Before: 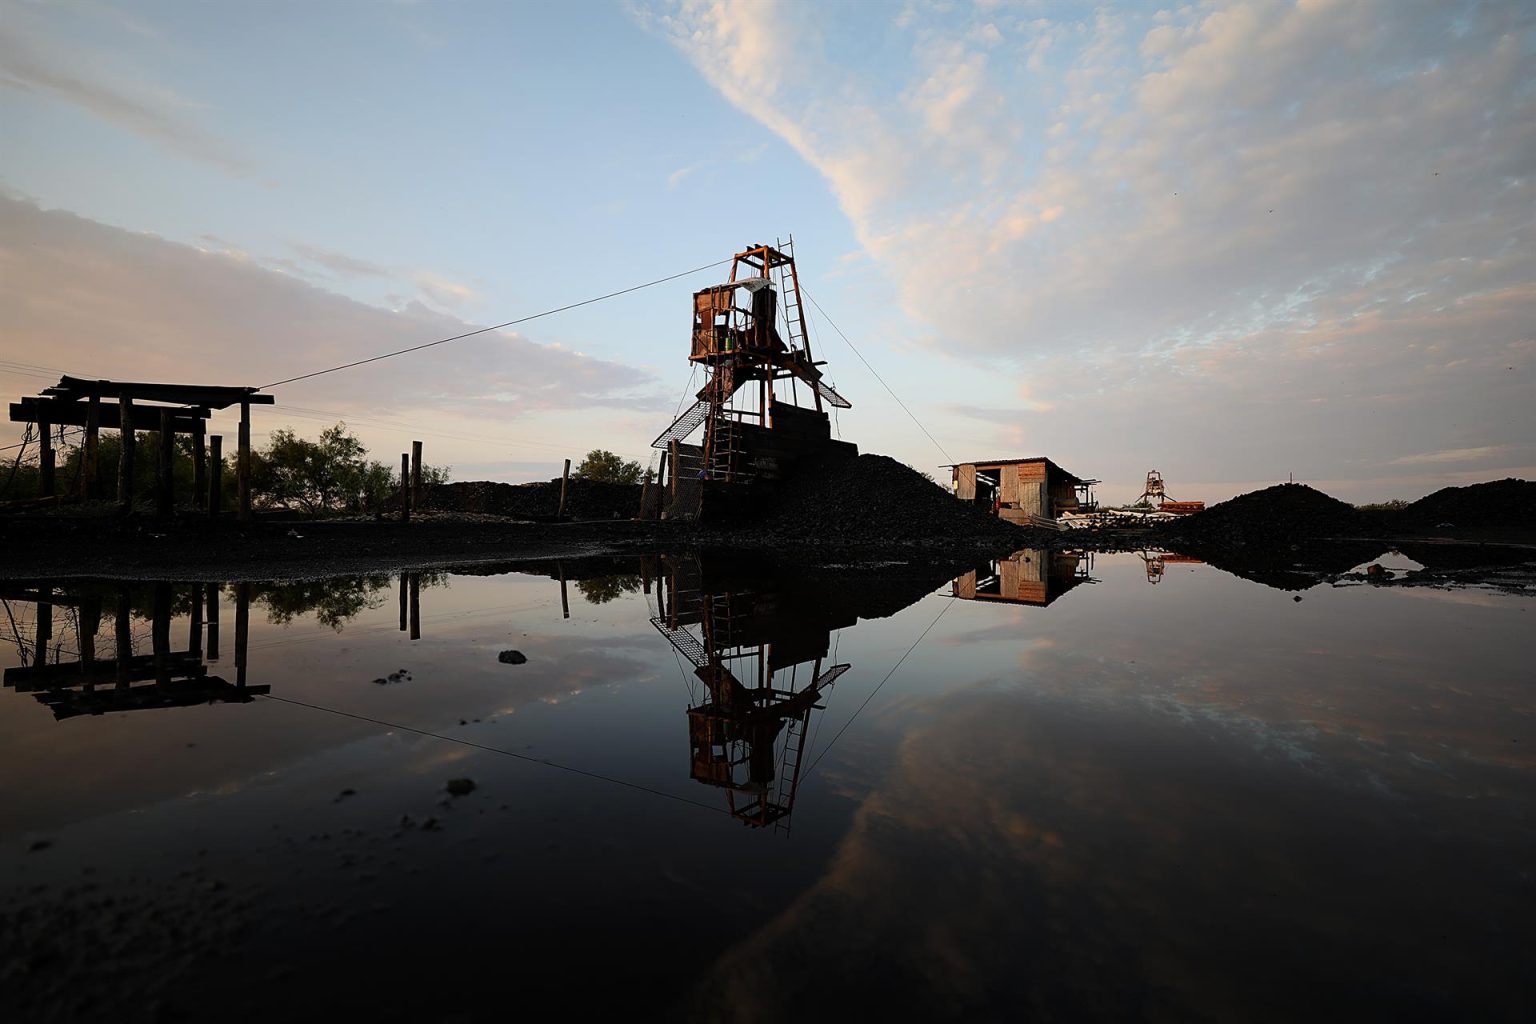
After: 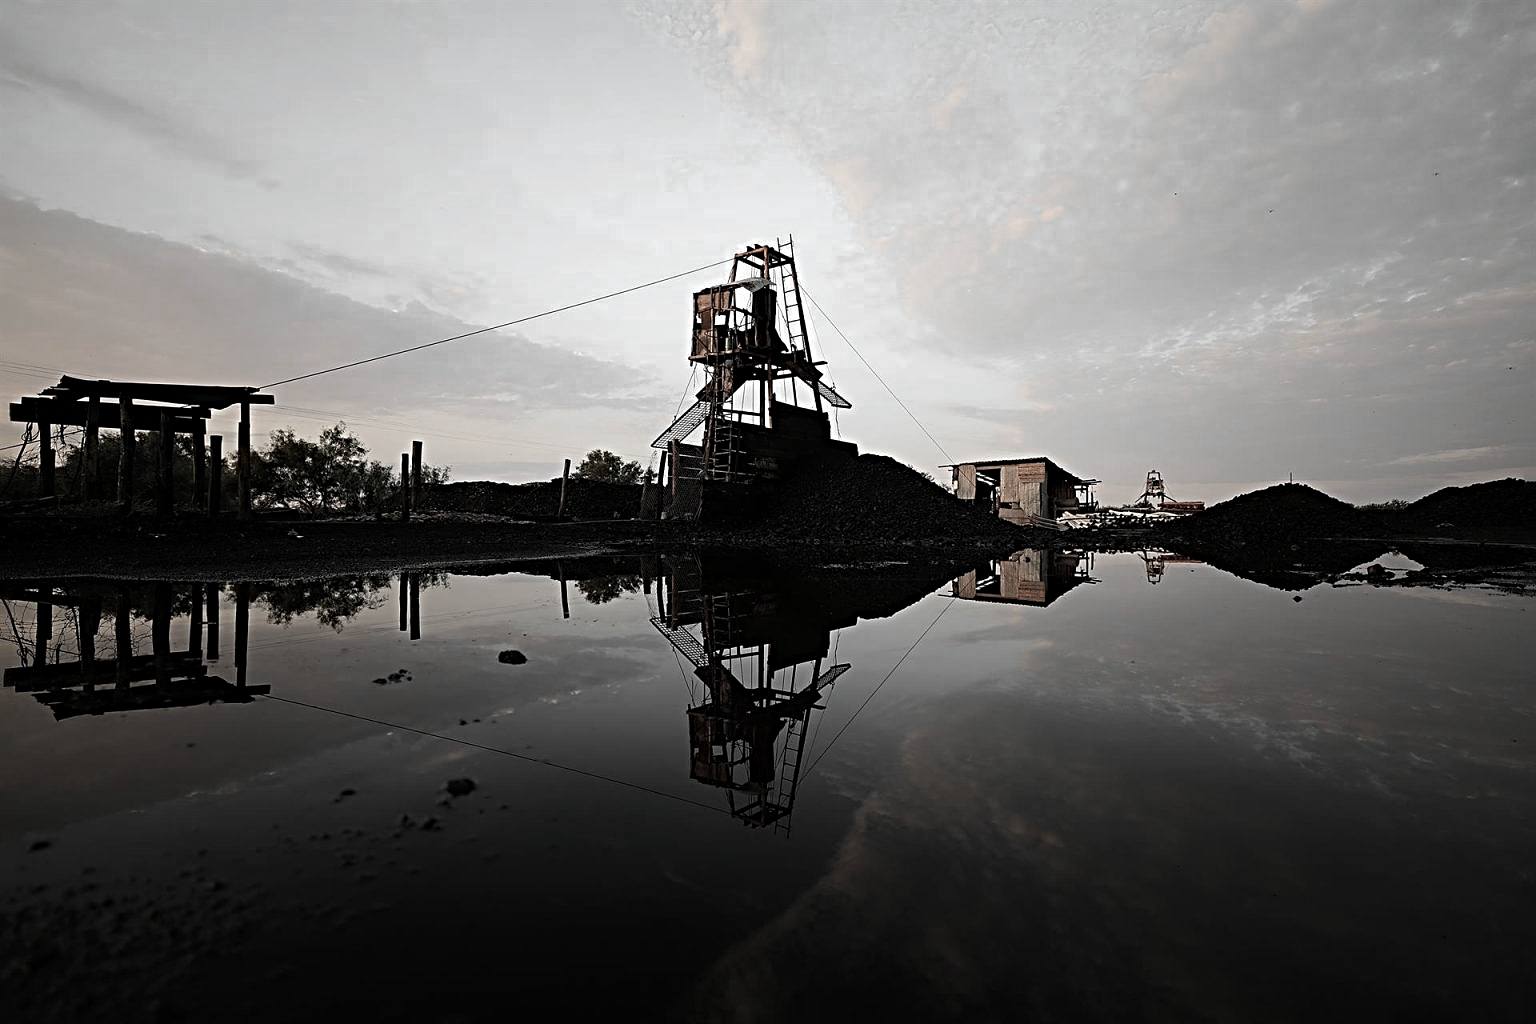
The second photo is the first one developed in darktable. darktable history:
white balance: emerald 1
color zones: curves: ch0 [(0, 0.613) (0.01, 0.613) (0.245, 0.448) (0.498, 0.529) (0.642, 0.665) (0.879, 0.777) (0.99, 0.613)]; ch1 [(0, 0.035) (0.121, 0.189) (0.259, 0.197) (0.415, 0.061) (0.589, 0.022) (0.732, 0.022) (0.857, 0.026) (0.991, 0.053)]
sharpen: radius 4.883
